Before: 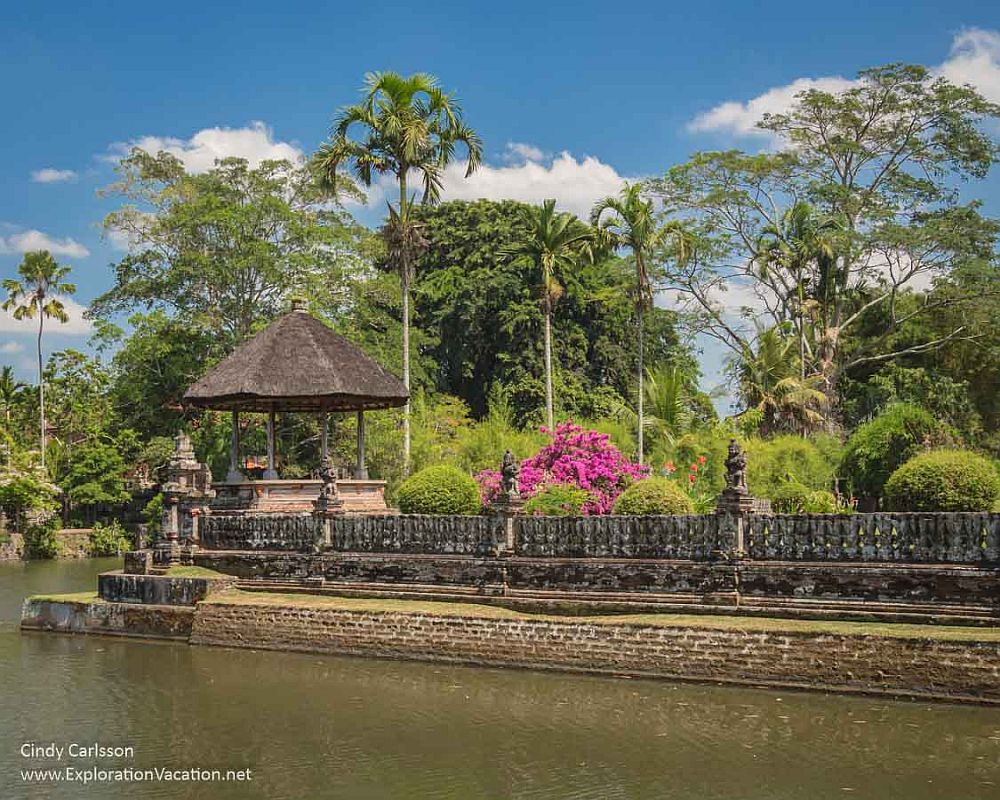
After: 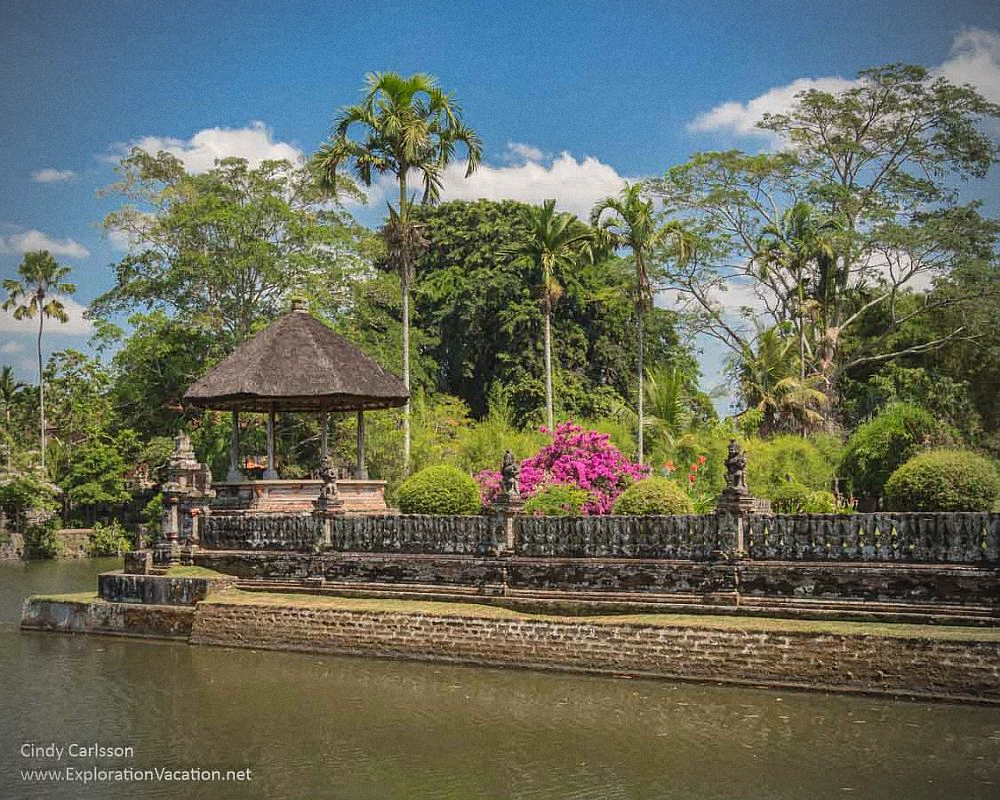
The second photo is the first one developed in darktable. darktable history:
grain: coarseness 0.09 ISO
bloom: size 9%, threshold 100%, strength 7%
vignetting: on, module defaults
